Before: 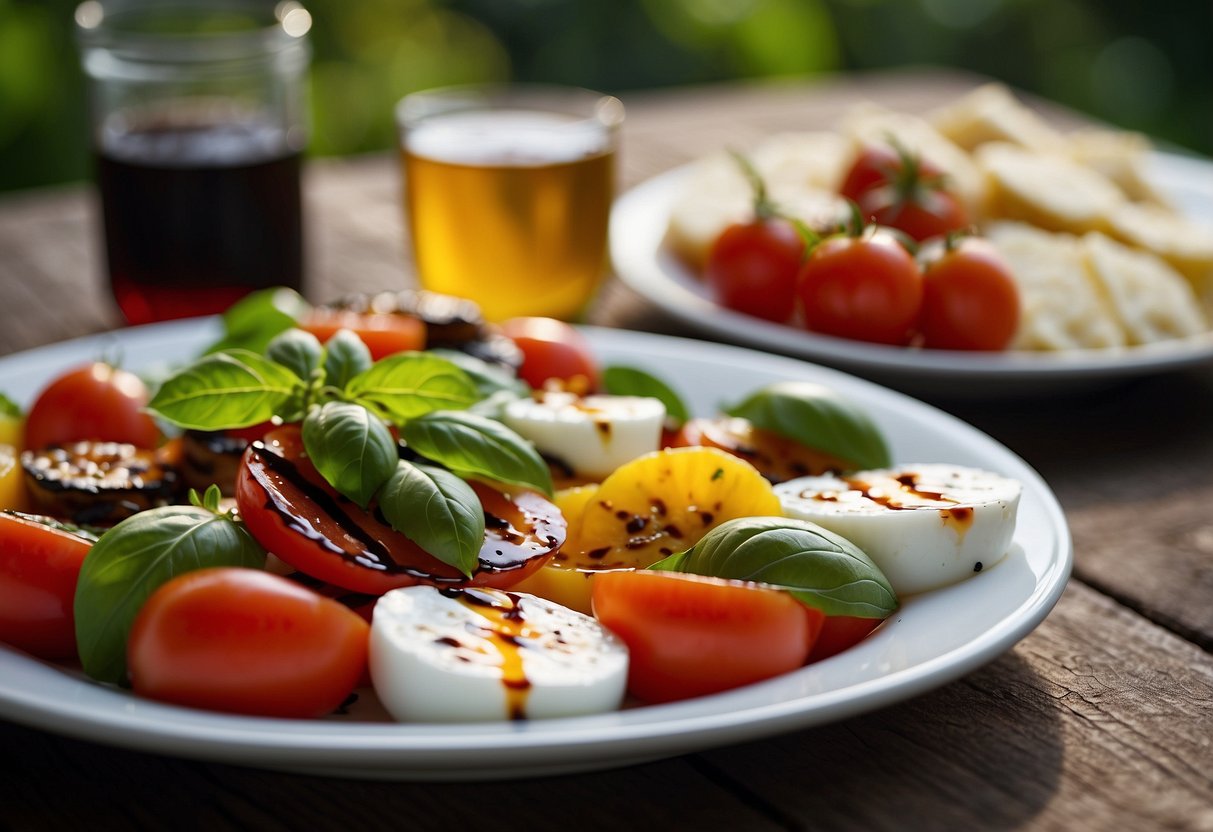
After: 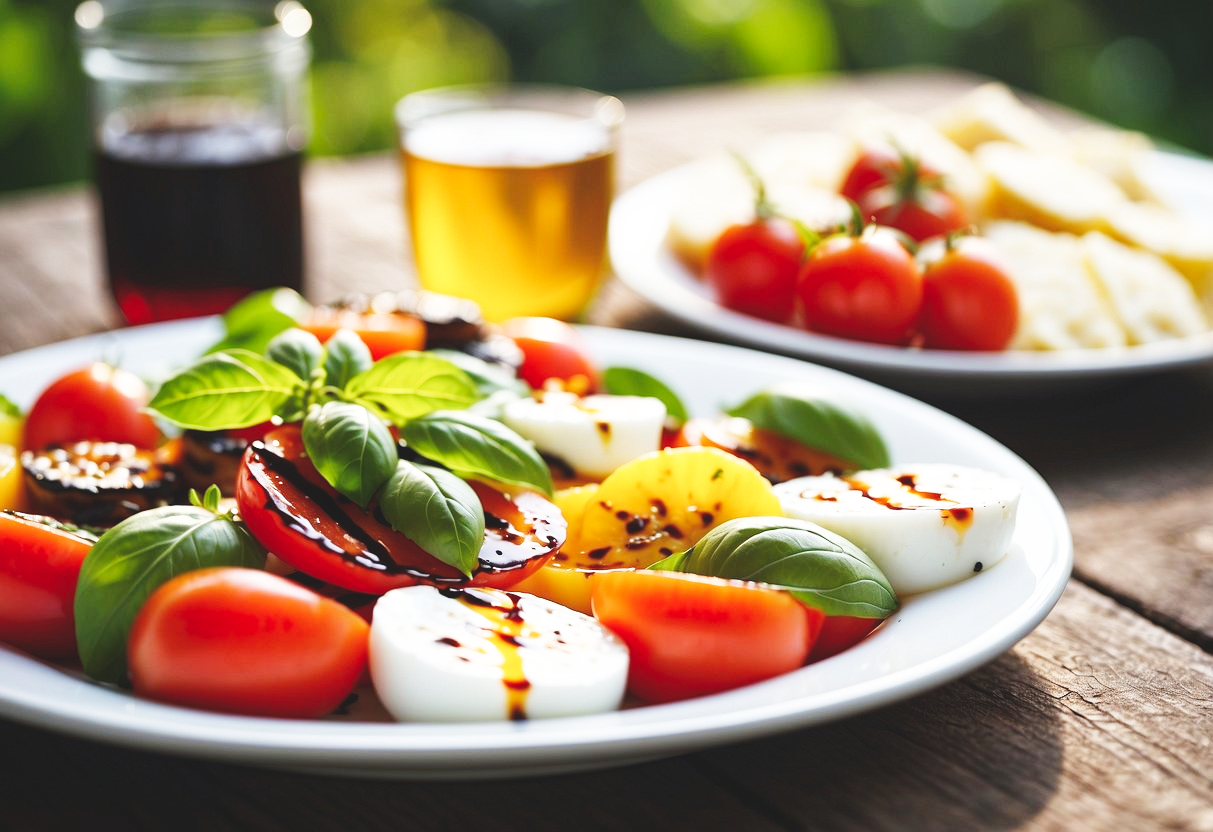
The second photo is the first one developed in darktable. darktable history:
exposure: black level correction -0.015, exposure -0.125 EV, compensate highlight preservation false
base curve: curves: ch0 [(0, 0.003) (0.001, 0.002) (0.006, 0.004) (0.02, 0.022) (0.048, 0.086) (0.094, 0.234) (0.162, 0.431) (0.258, 0.629) (0.385, 0.8) (0.548, 0.918) (0.751, 0.988) (1, 1)], preserve colors none
